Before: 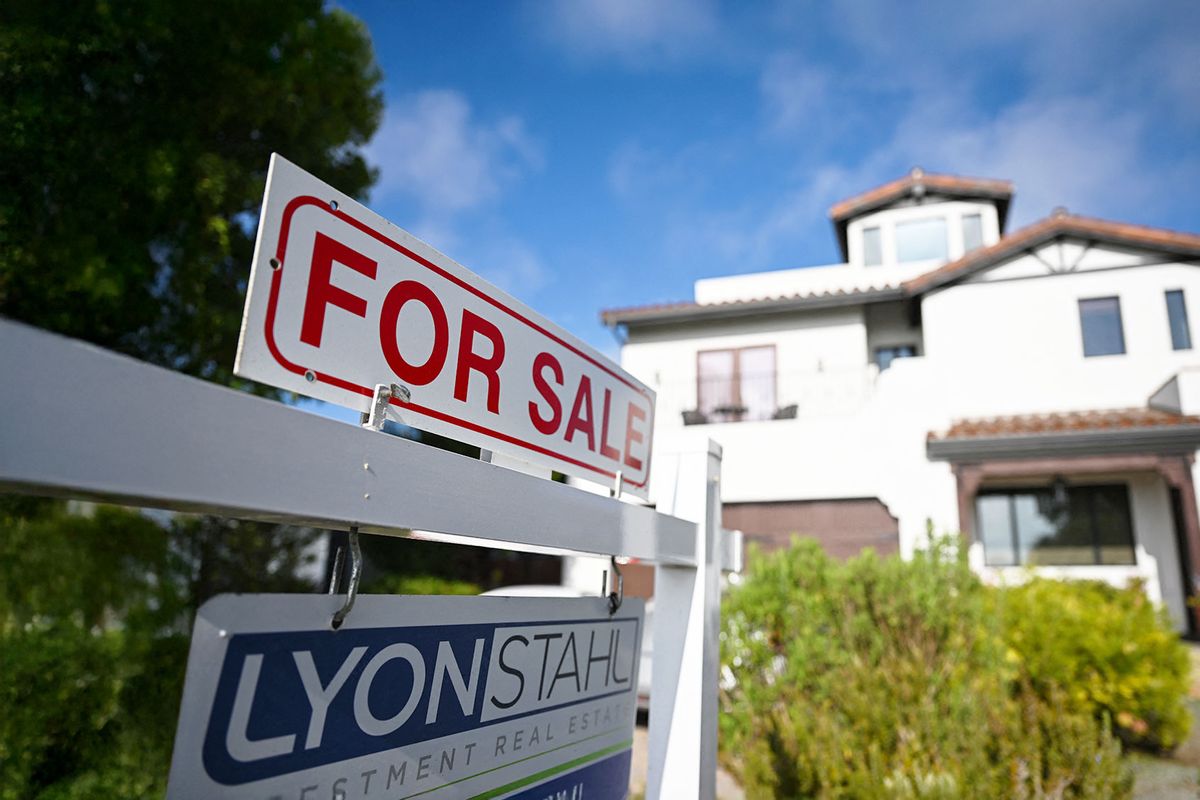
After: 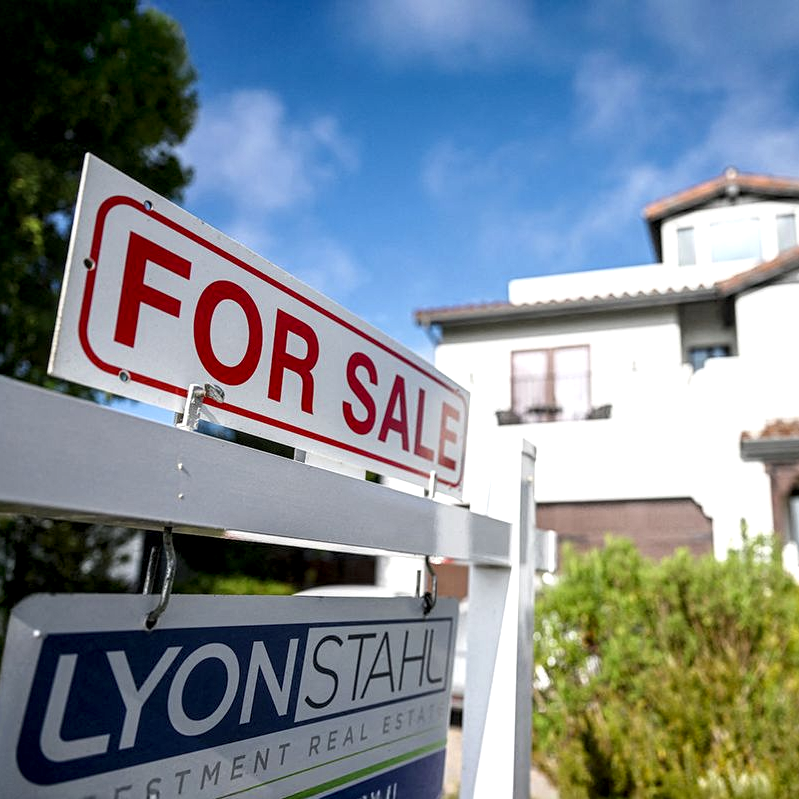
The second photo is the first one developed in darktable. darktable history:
contrast equalizer: y [[0.5, 0.488, 0.462, 0.461, 0.491, 0.5], [0.5 ×6], [0.5 ×6], [0 ×6], [0 ×6]]
local contrast: highlights 60%, shadows 62%, detail 160%
crop and rotate: left 15.578%, right 17.806%
